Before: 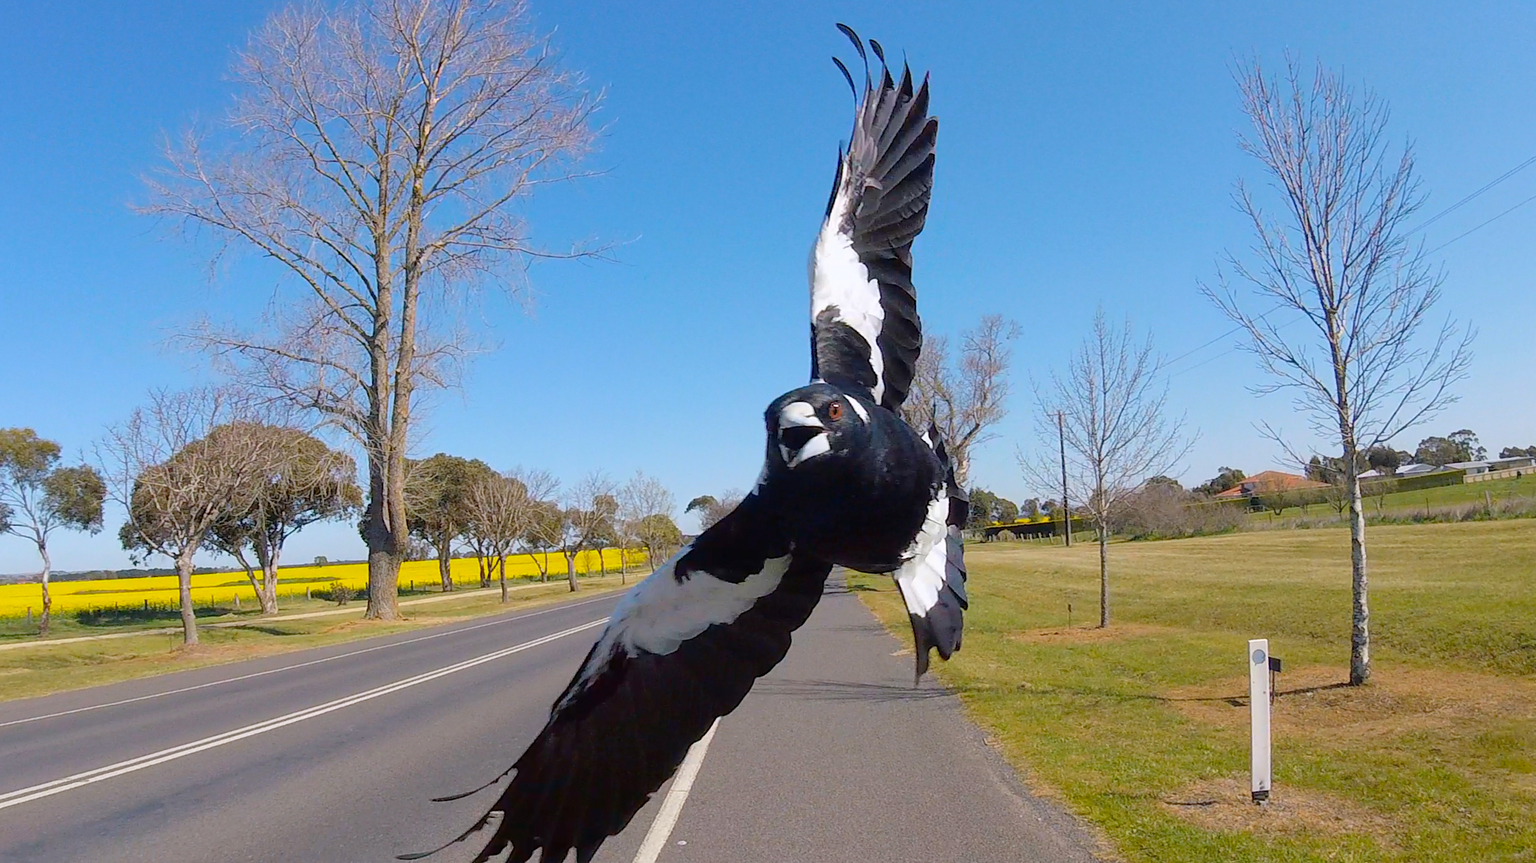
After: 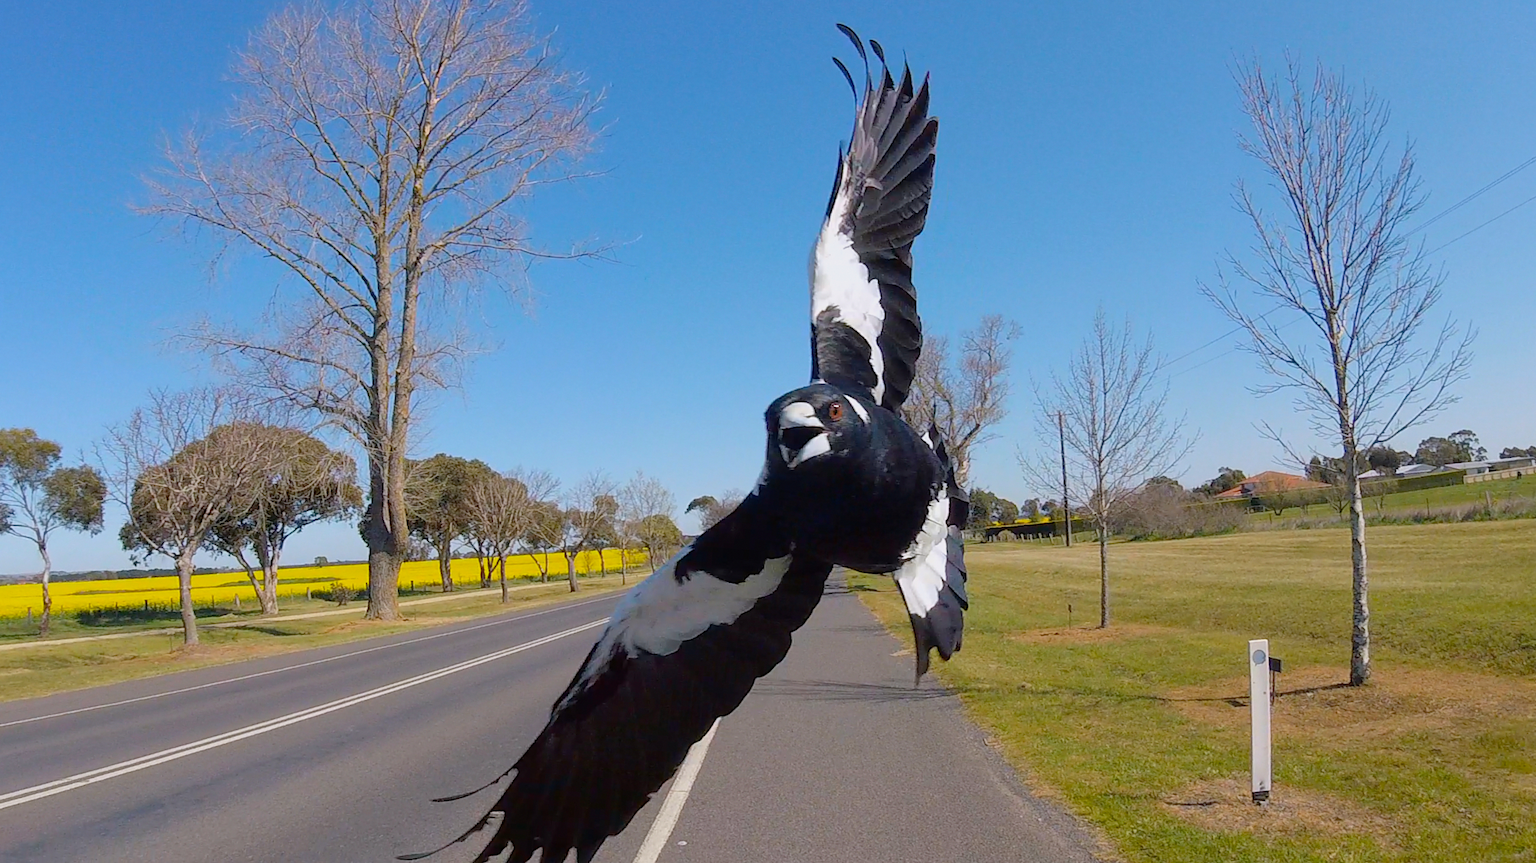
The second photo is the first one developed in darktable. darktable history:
exposure: exposure -0.184 EV, compensate highlight preservation false
